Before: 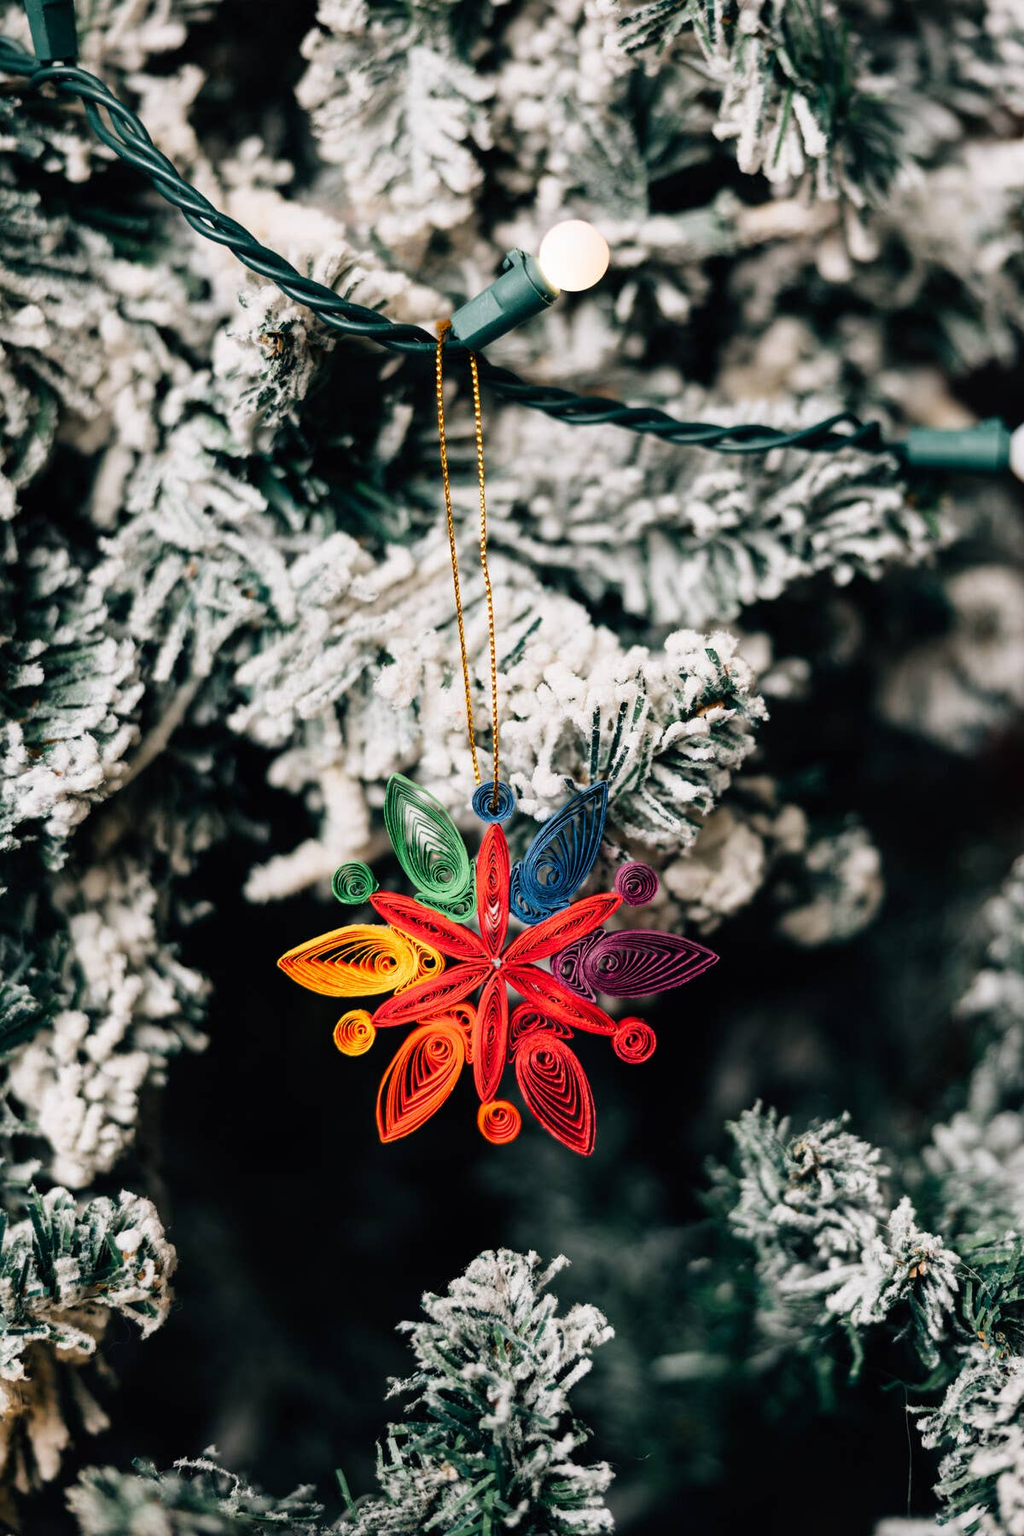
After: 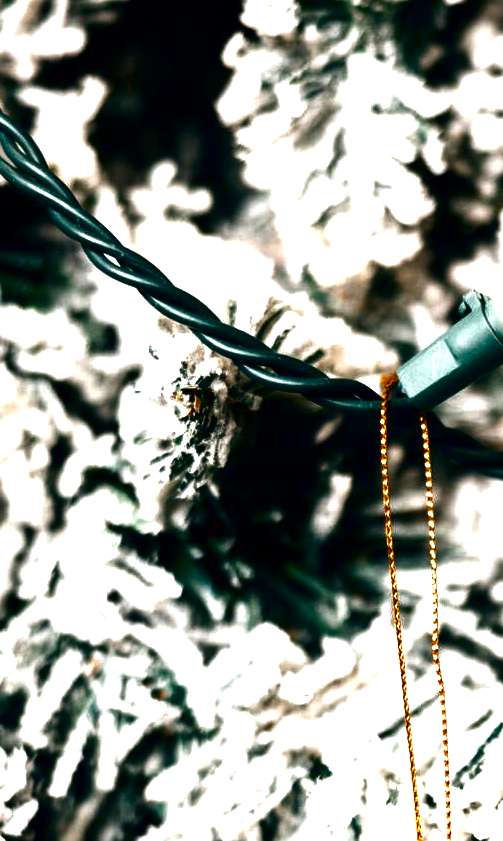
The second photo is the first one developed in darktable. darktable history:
crop and rotate: left 10.967%, top 0.102%, right 47.06%, bottom 53.121%
contrast brightness saturation: brightness -0.535
exposure: exposure 1.211 EV, compensate highlight preservation false
